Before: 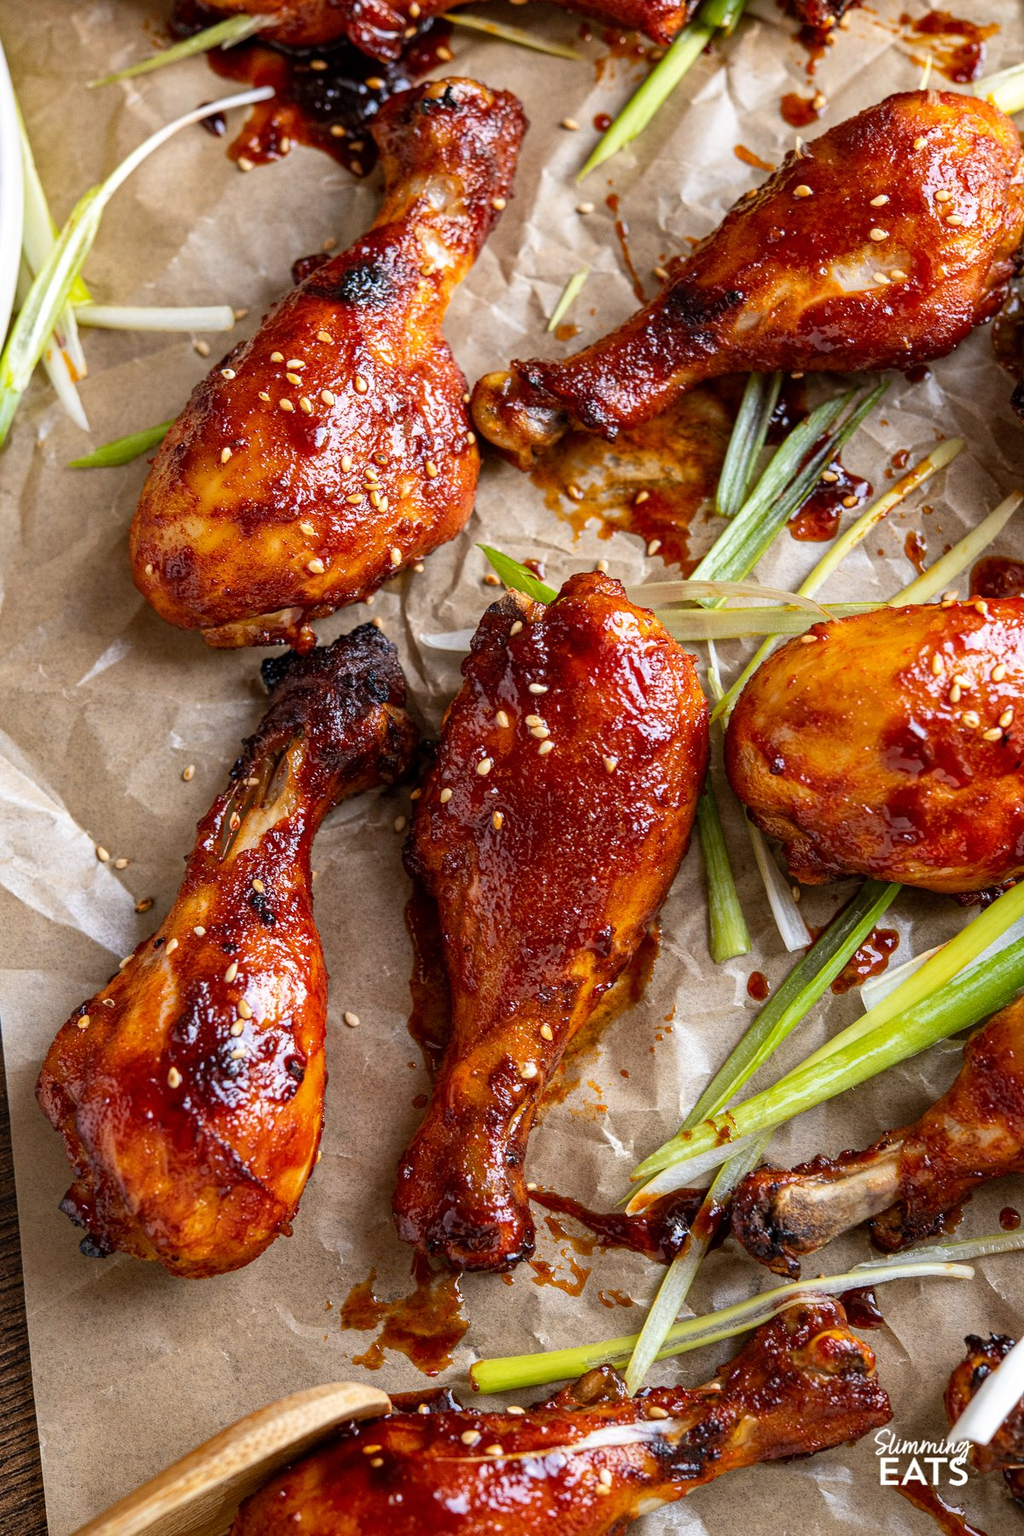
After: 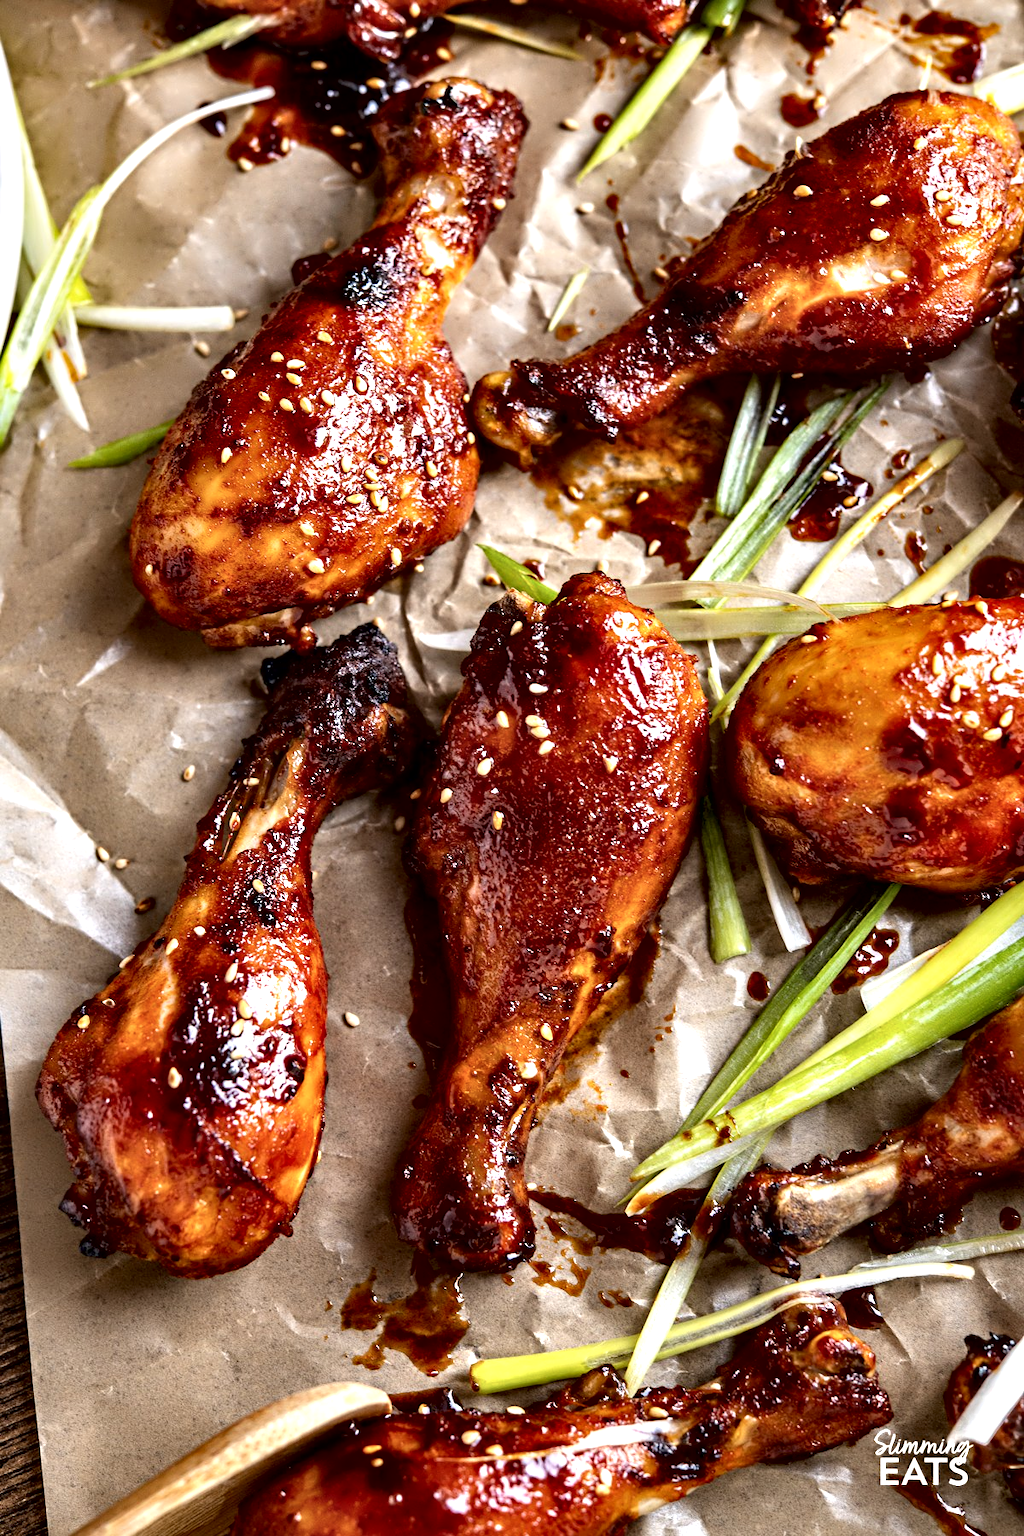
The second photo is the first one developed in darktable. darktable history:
contrast equalizer: y [[0.783, 0.666, 0.575, 0.77, 0.556, 0.501], [0.5 ×6], [0.5 ×6], [0, 0.02, 0.272, 0.399, 0.062, 0], [0 ×6]]
local contrast: mode bilateral grid, contrast 20, coarseness 50, detail 120%, midtone range 0.2
